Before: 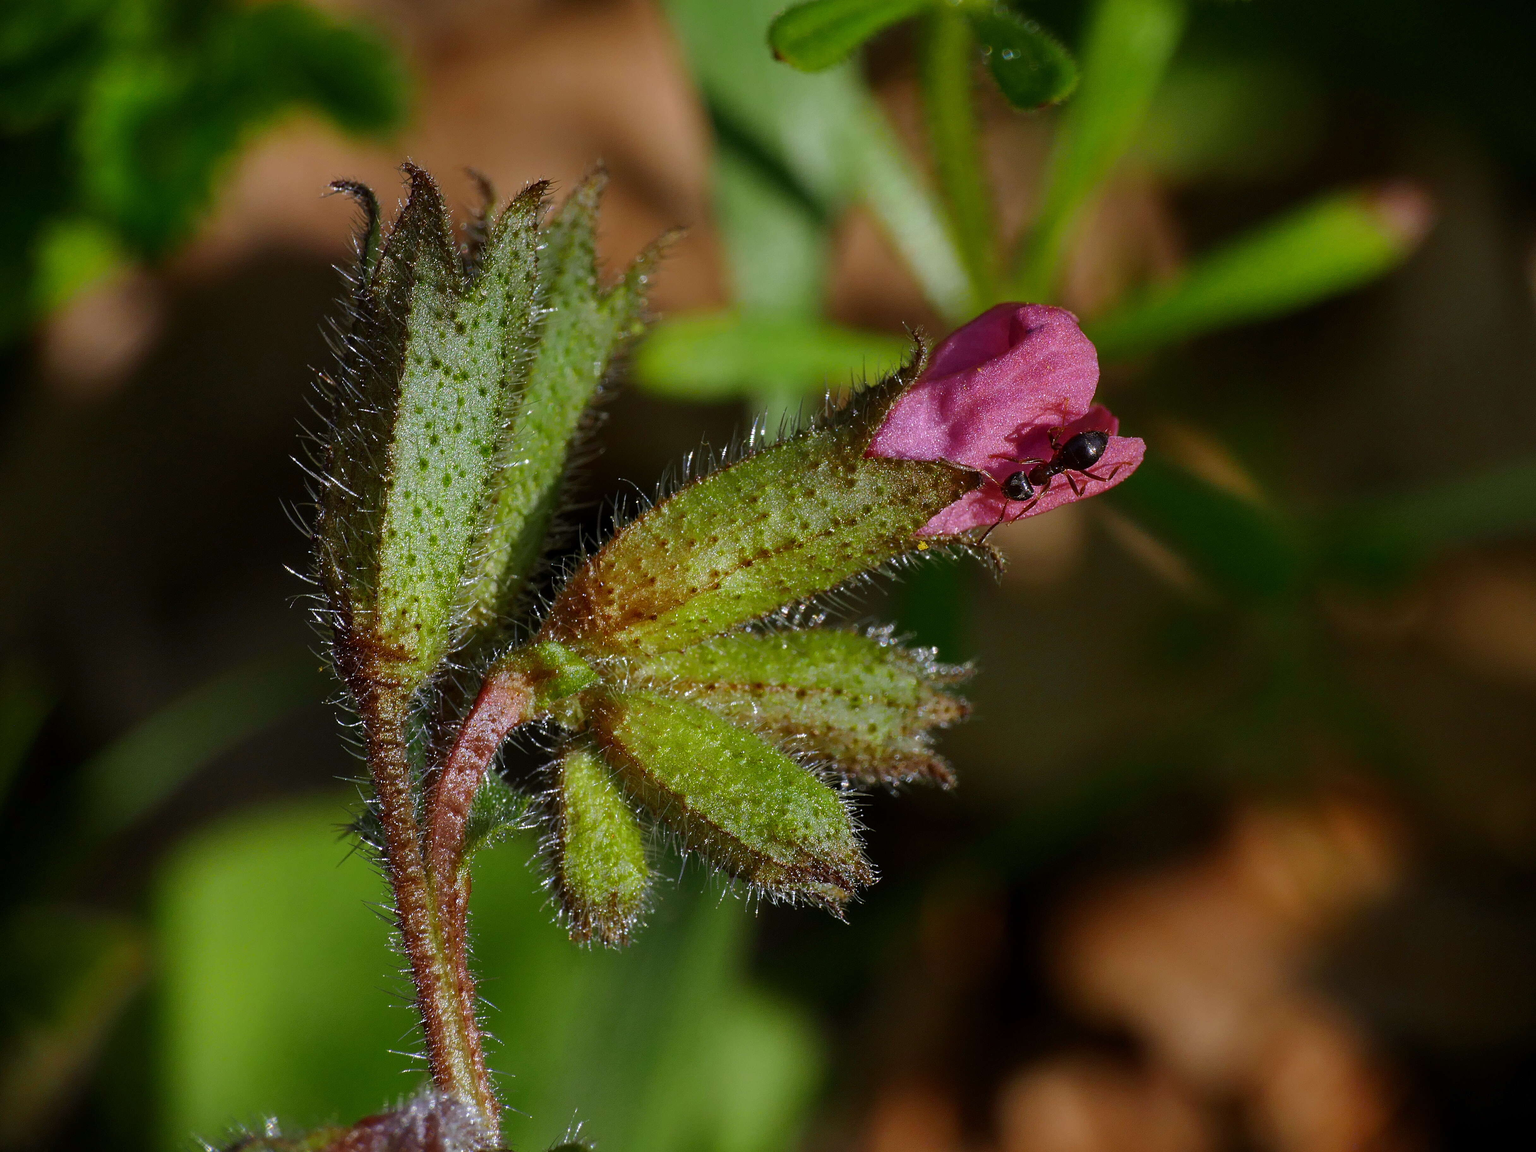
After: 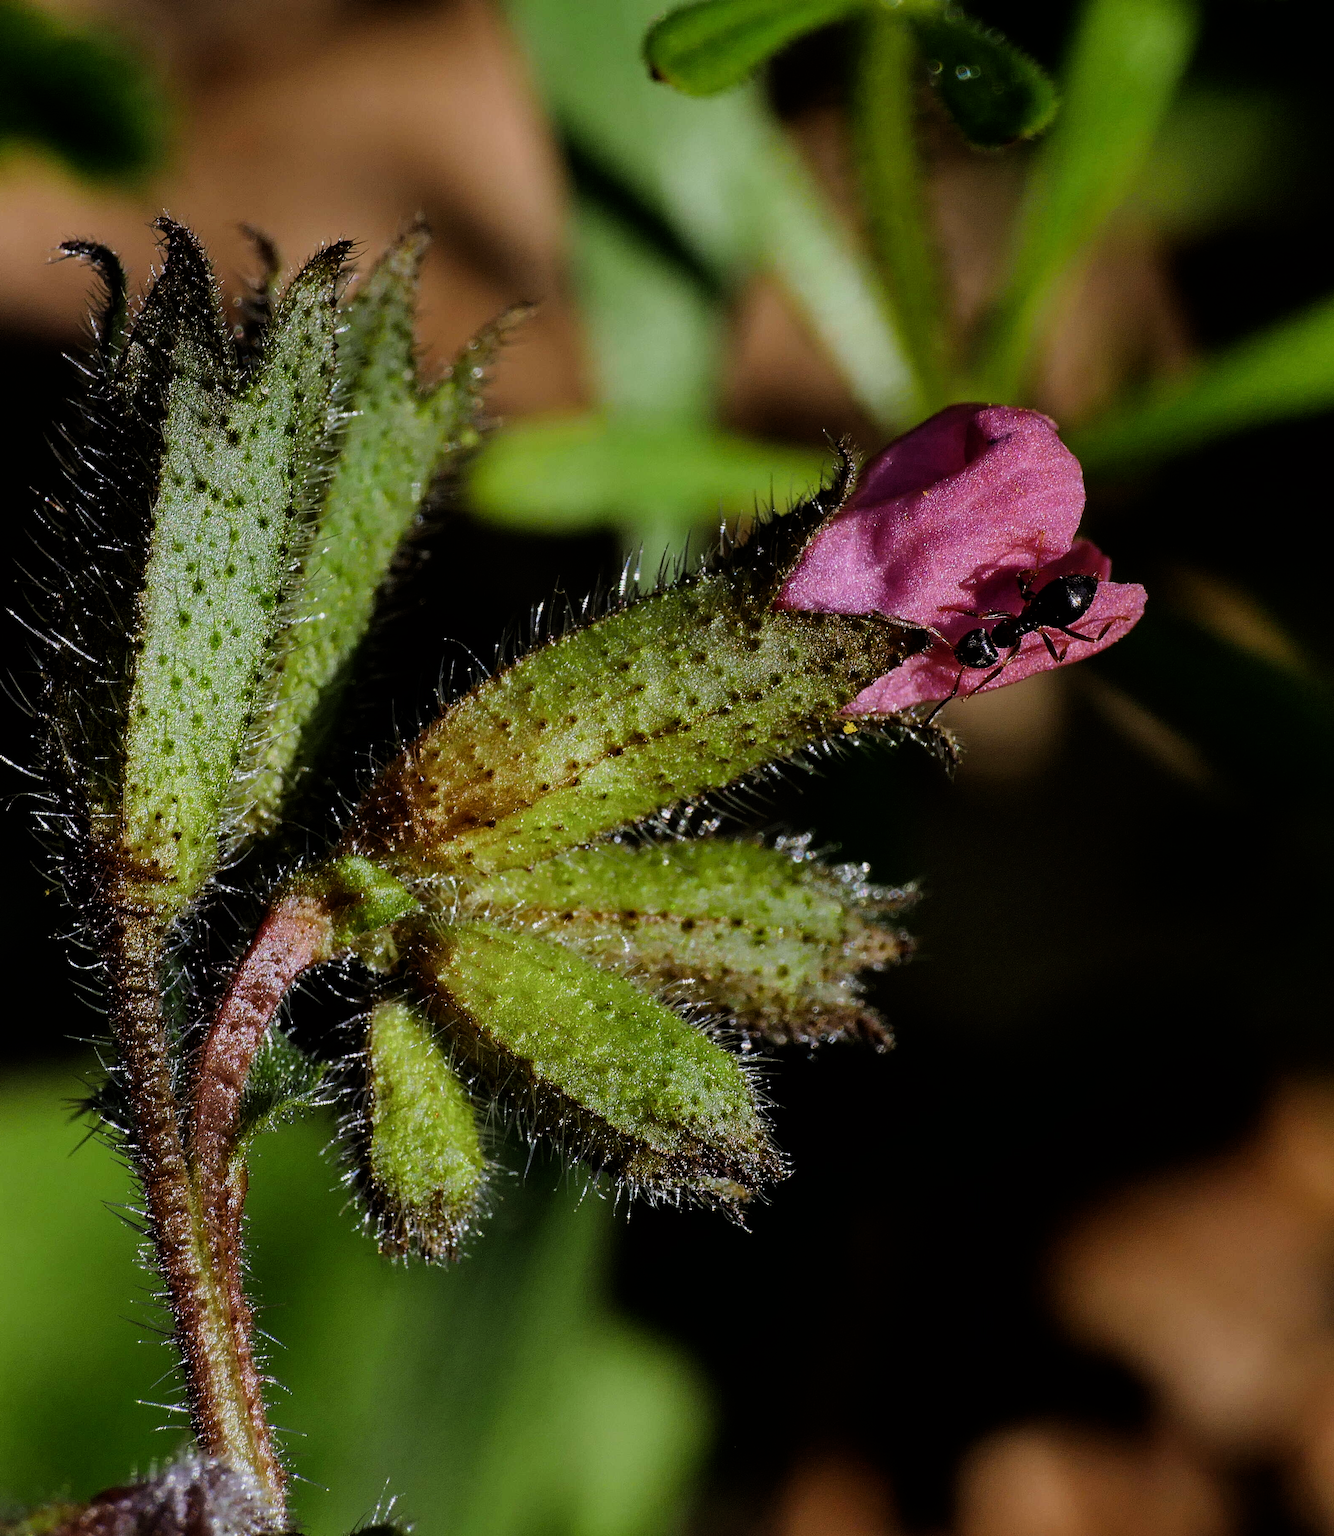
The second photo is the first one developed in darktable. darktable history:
crop and rotate: left 18.586%, right 16.222%
filmic rgb: black relative exposure -5.06 EV, white relative exposure 3.98 EV, hardness 2.9, contrast 1.408, highlights saturation mix -31.17%
